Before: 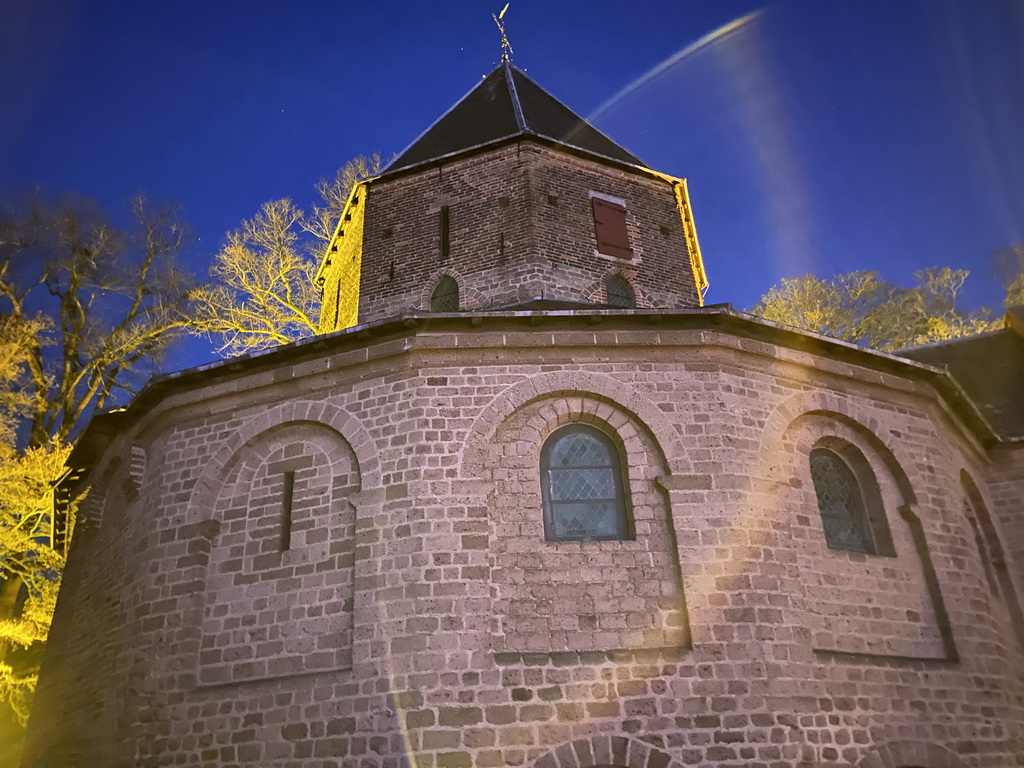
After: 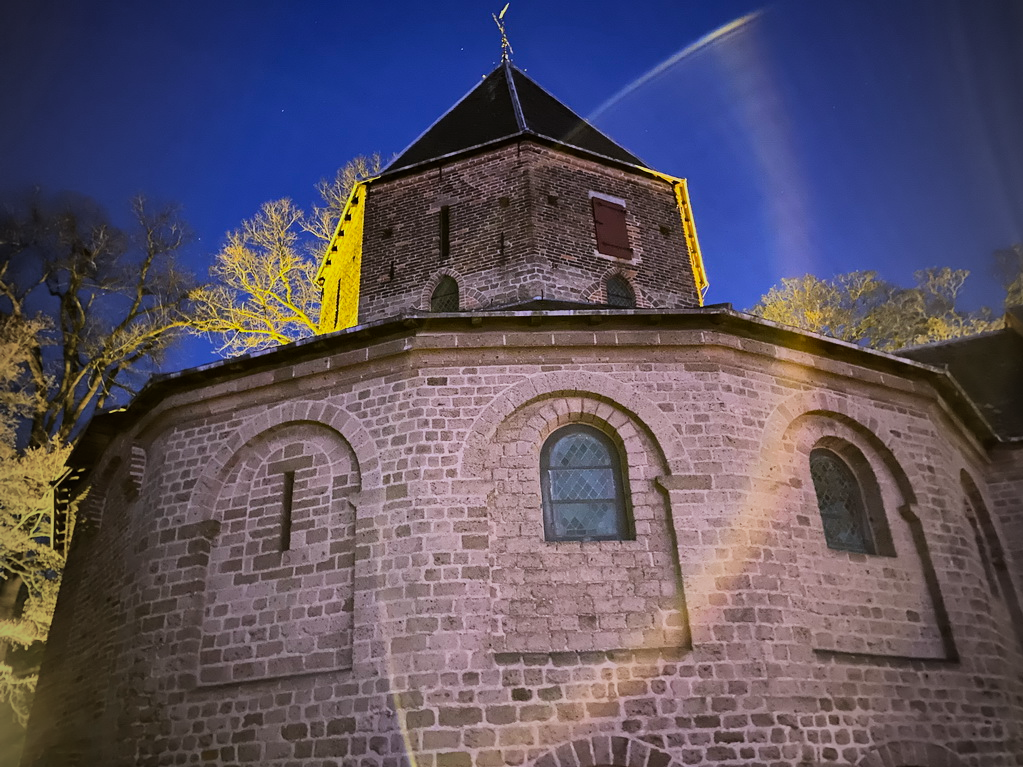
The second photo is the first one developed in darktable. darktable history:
tone equalizer: on, module defaults
vignetting: fall-off start 97%, fall-off radius 100%, width/height ratio 0.609, unbound false
white balance: red 0.974, blue 1.044
filmic rgb: black relative exposure -7.5 EV, white relative exposure 5 EV, hardness 3.31, contrast 1.3, contrast in shadows safe
